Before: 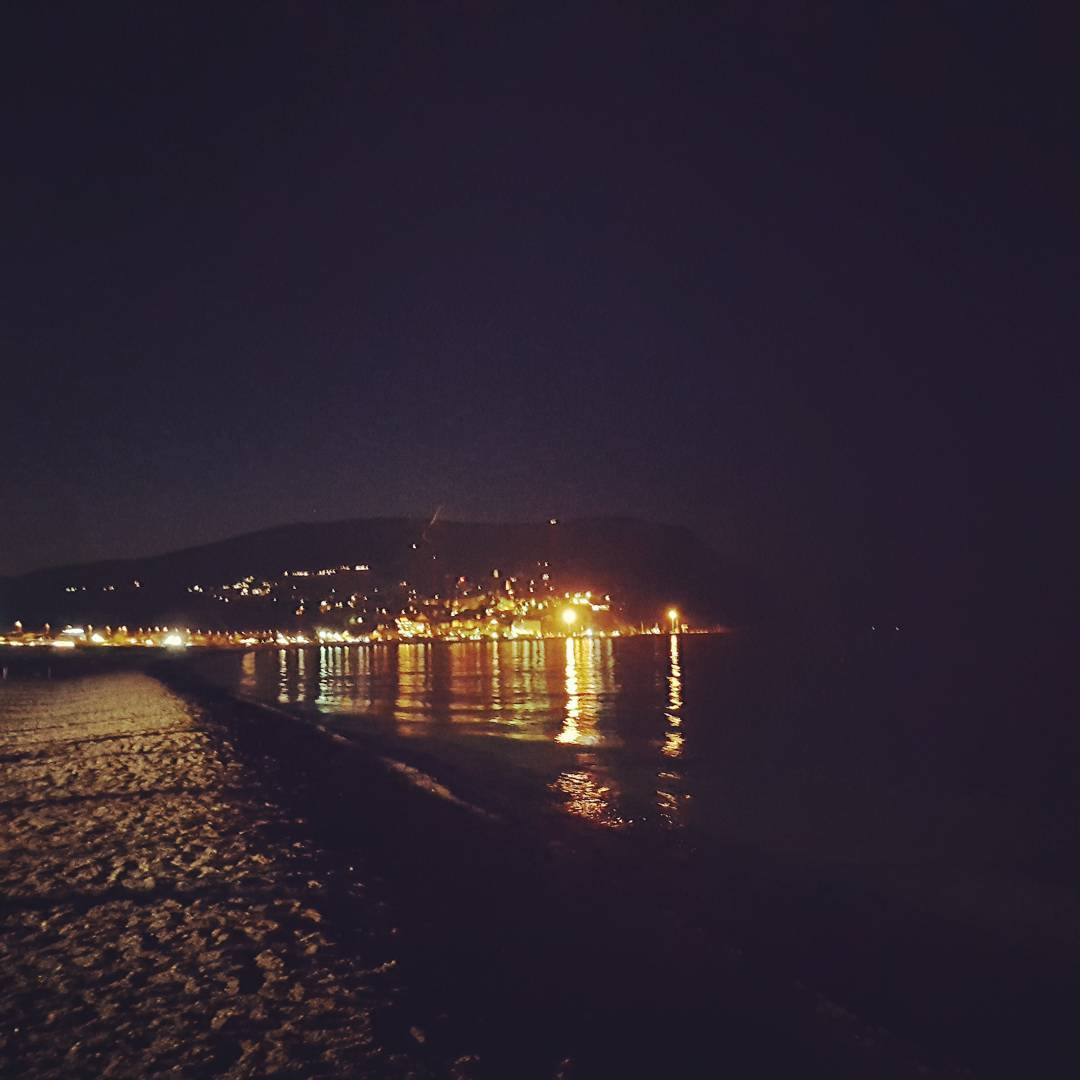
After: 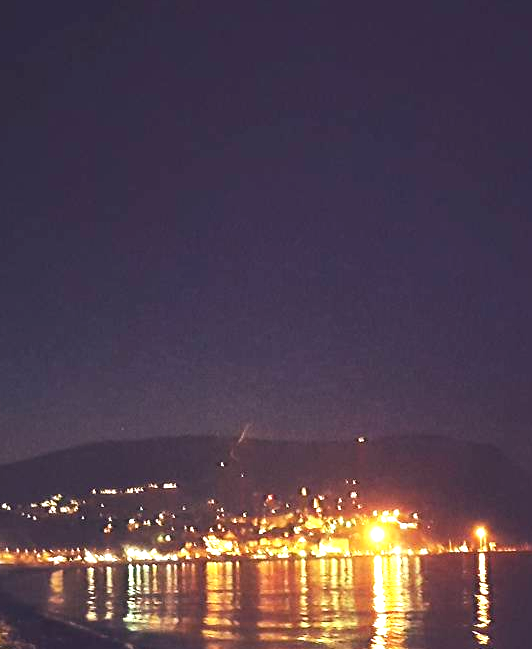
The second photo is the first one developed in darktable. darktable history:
crop: left 17.835%, top 7.675%, right 32.881%, bottom 32.213%
exposure: black level correction 0, exposure 1.1 EV, compensate highlight preservation false
